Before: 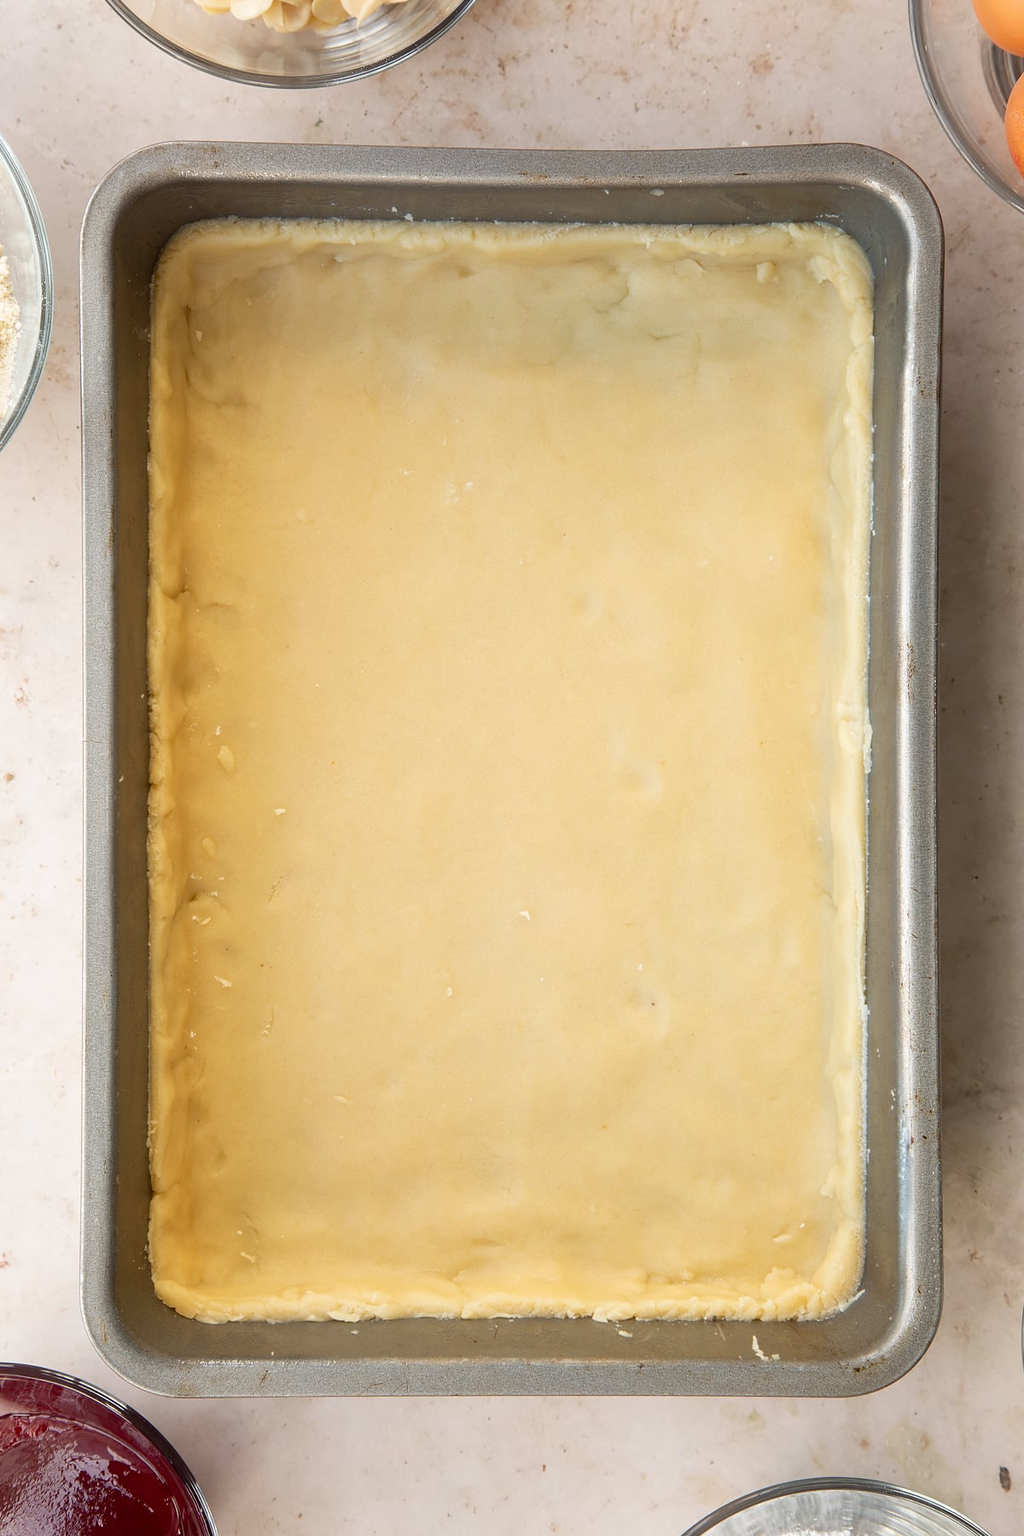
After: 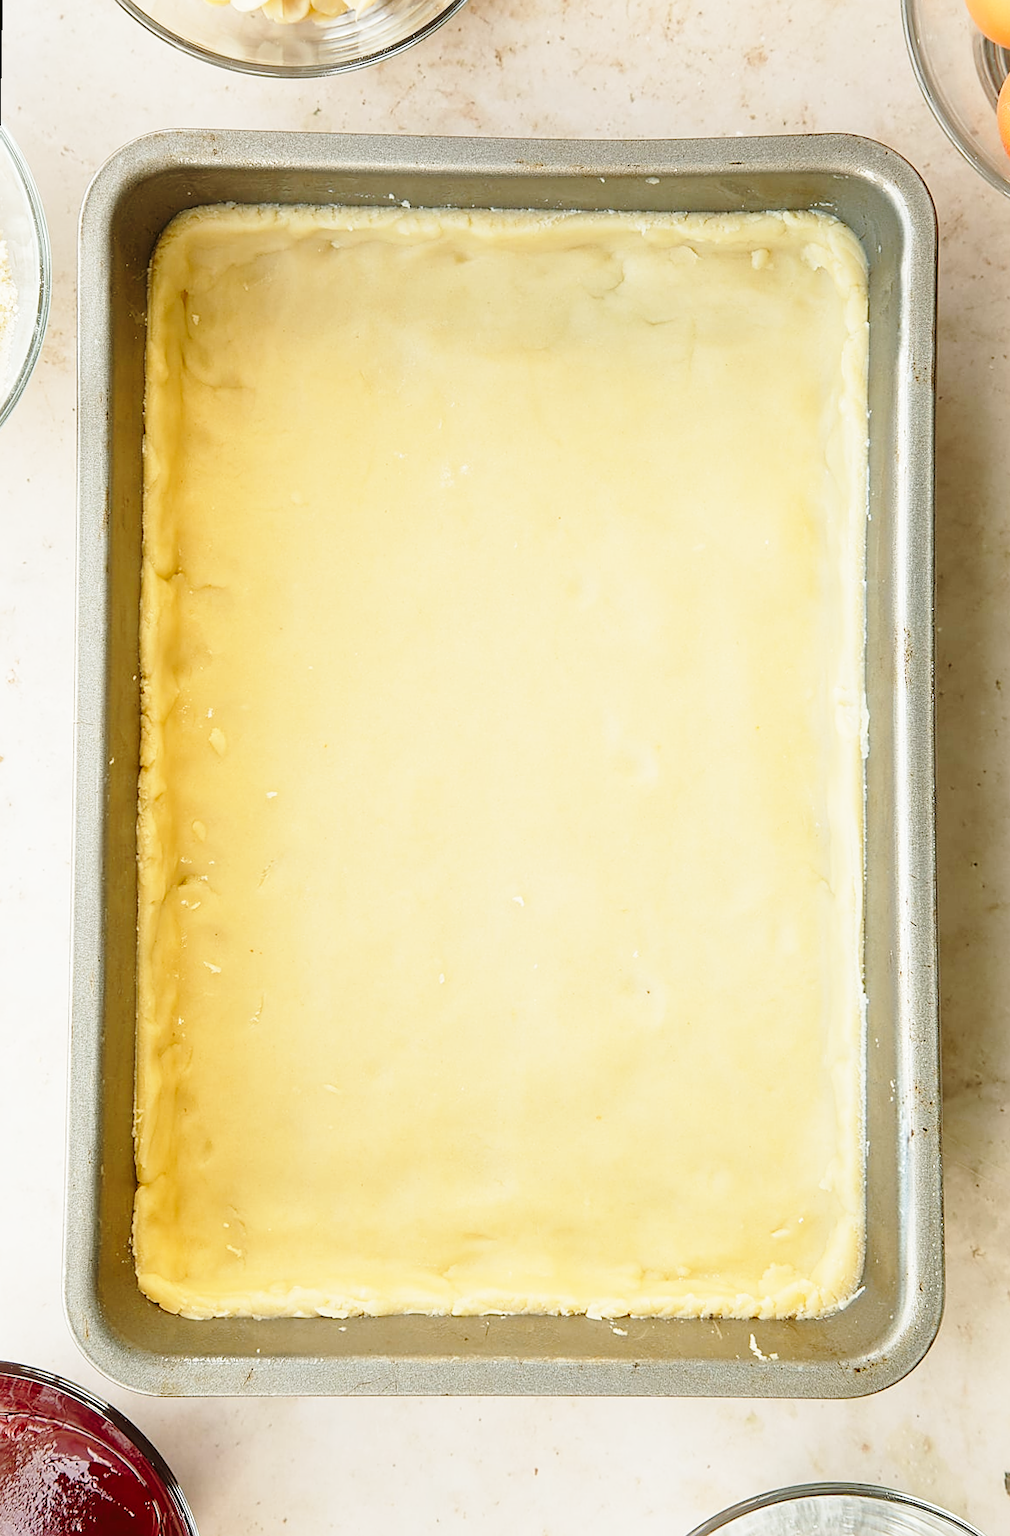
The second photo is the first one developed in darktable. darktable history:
rotate and perspective: rotation 0.226°, lens shift (vertical) -0.042, crop left 0.023, crop right 0.982, crop top 0.006, crop bottom 0.994
white balance: red 0.986, blue 1.01
color balance: mode lift, gamma, gain (sRGB), lift [1.04, 1, 1, 0.97], gamma [1.01, 1, 1, 0.97], gain [0.96, 1, 1, 0.97]
base curve: curves: ch0 [(0, 0) (0.028, 0.03) (0.121, 0.232) (0.46, 0.748) (0.859, 0.968) (1, 1)], preserve colors none
sharpen: on, module defaults
